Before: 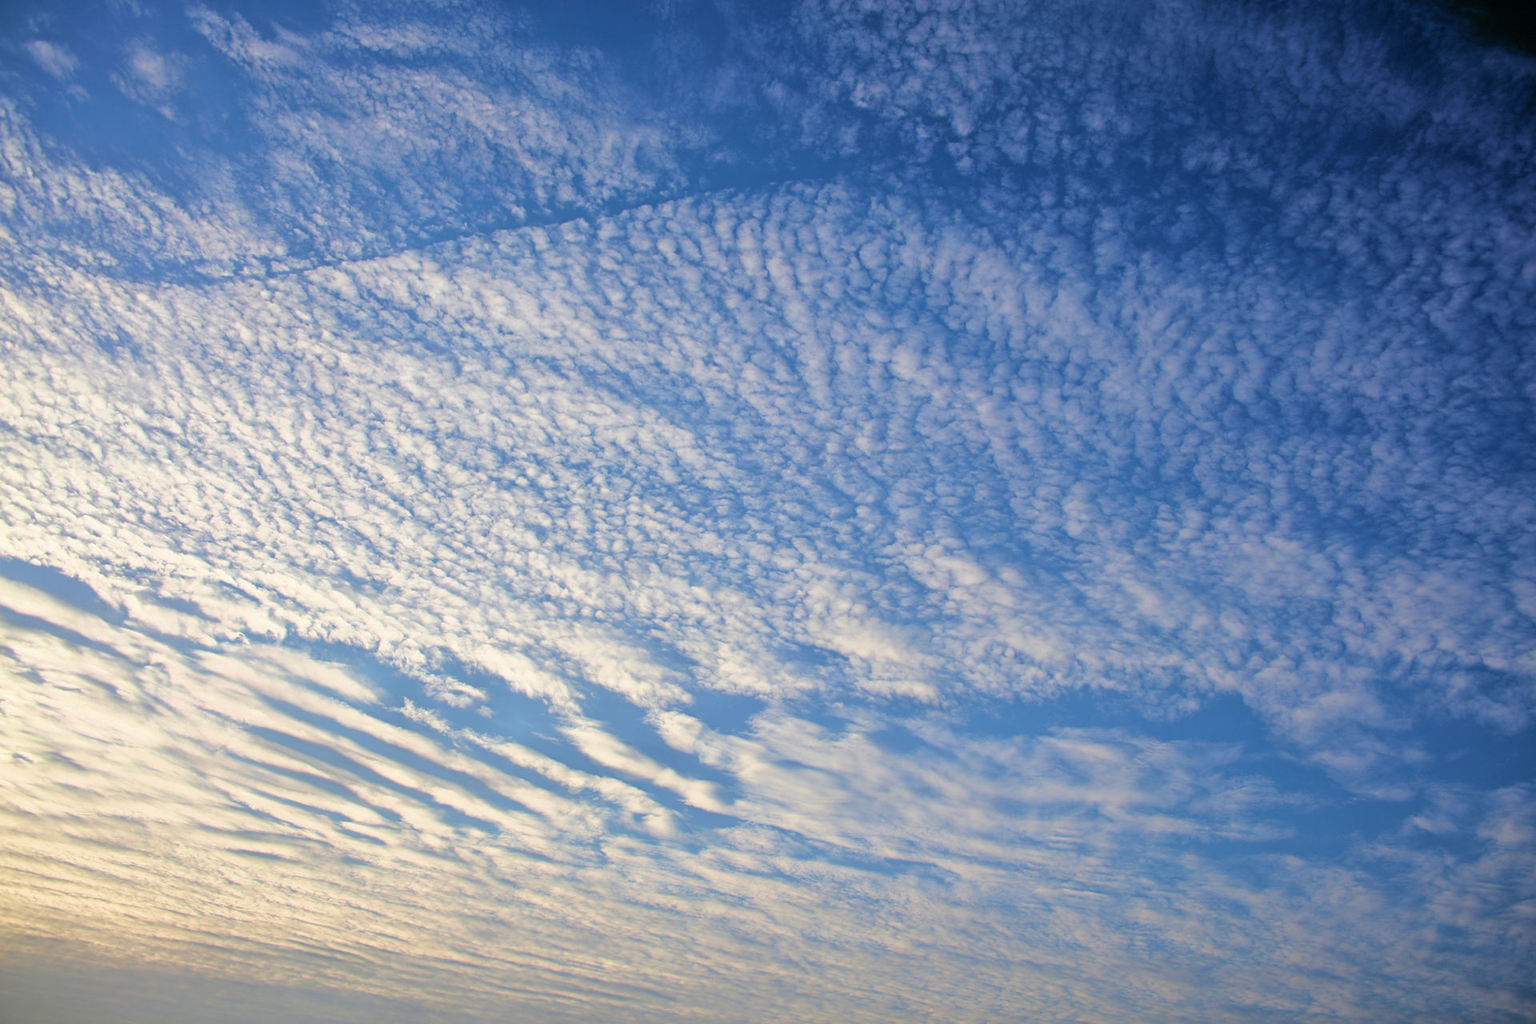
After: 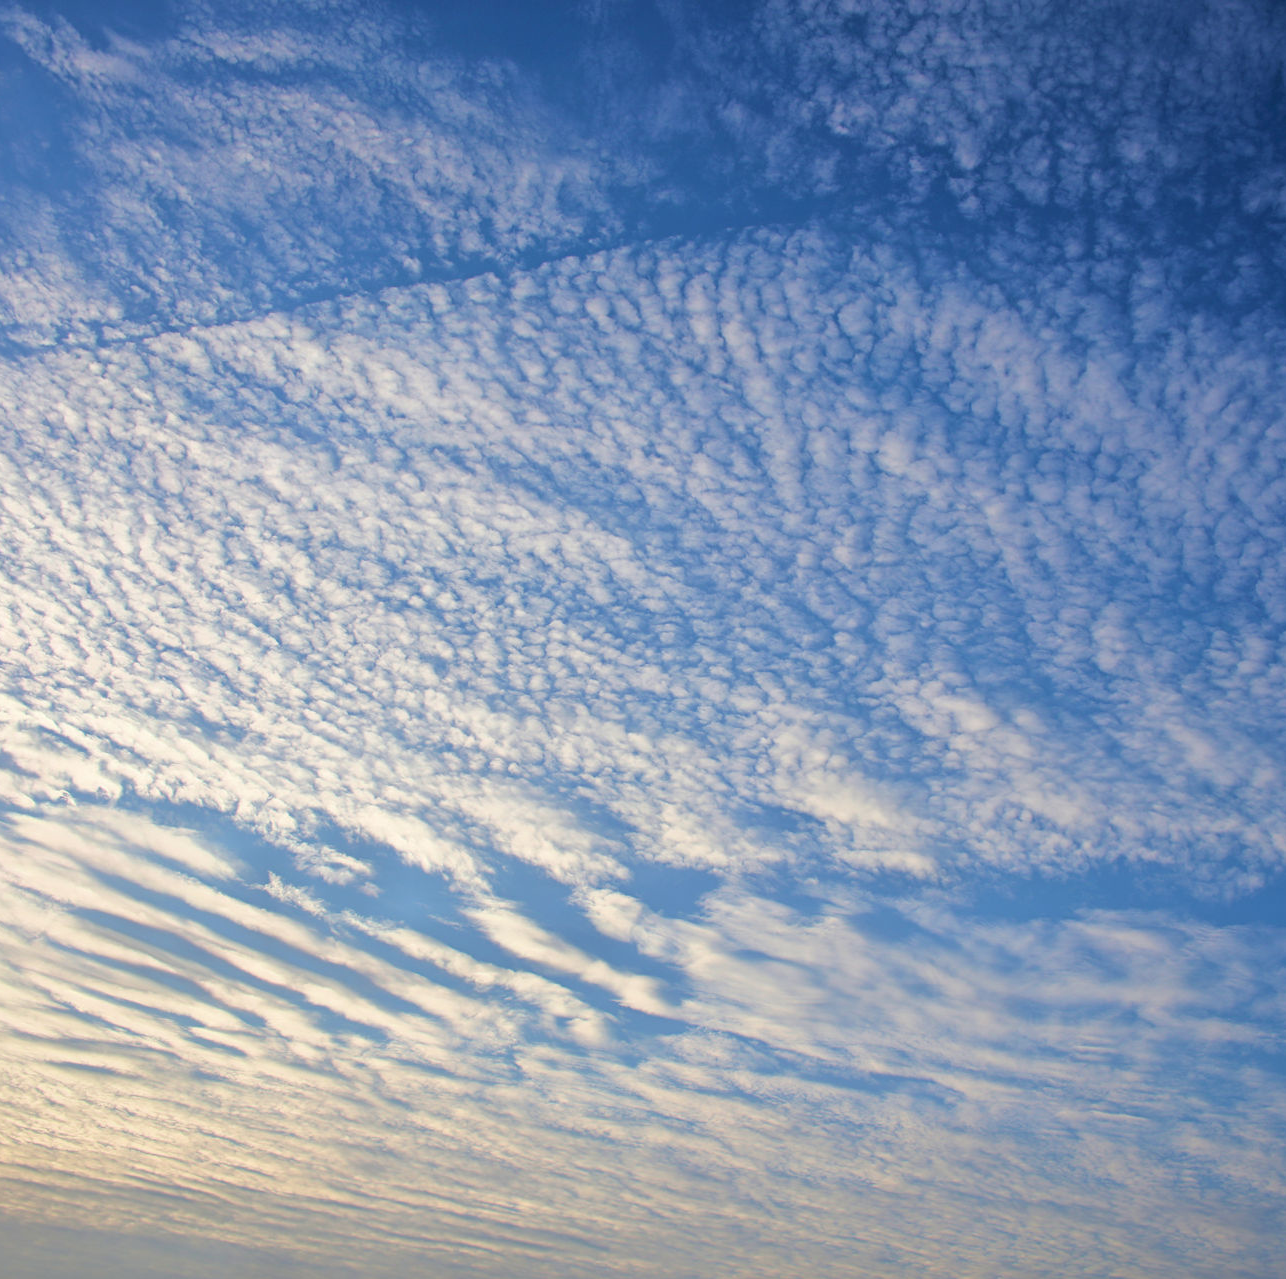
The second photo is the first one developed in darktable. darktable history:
crop and rotate: left 12.318%, right 20.696%
